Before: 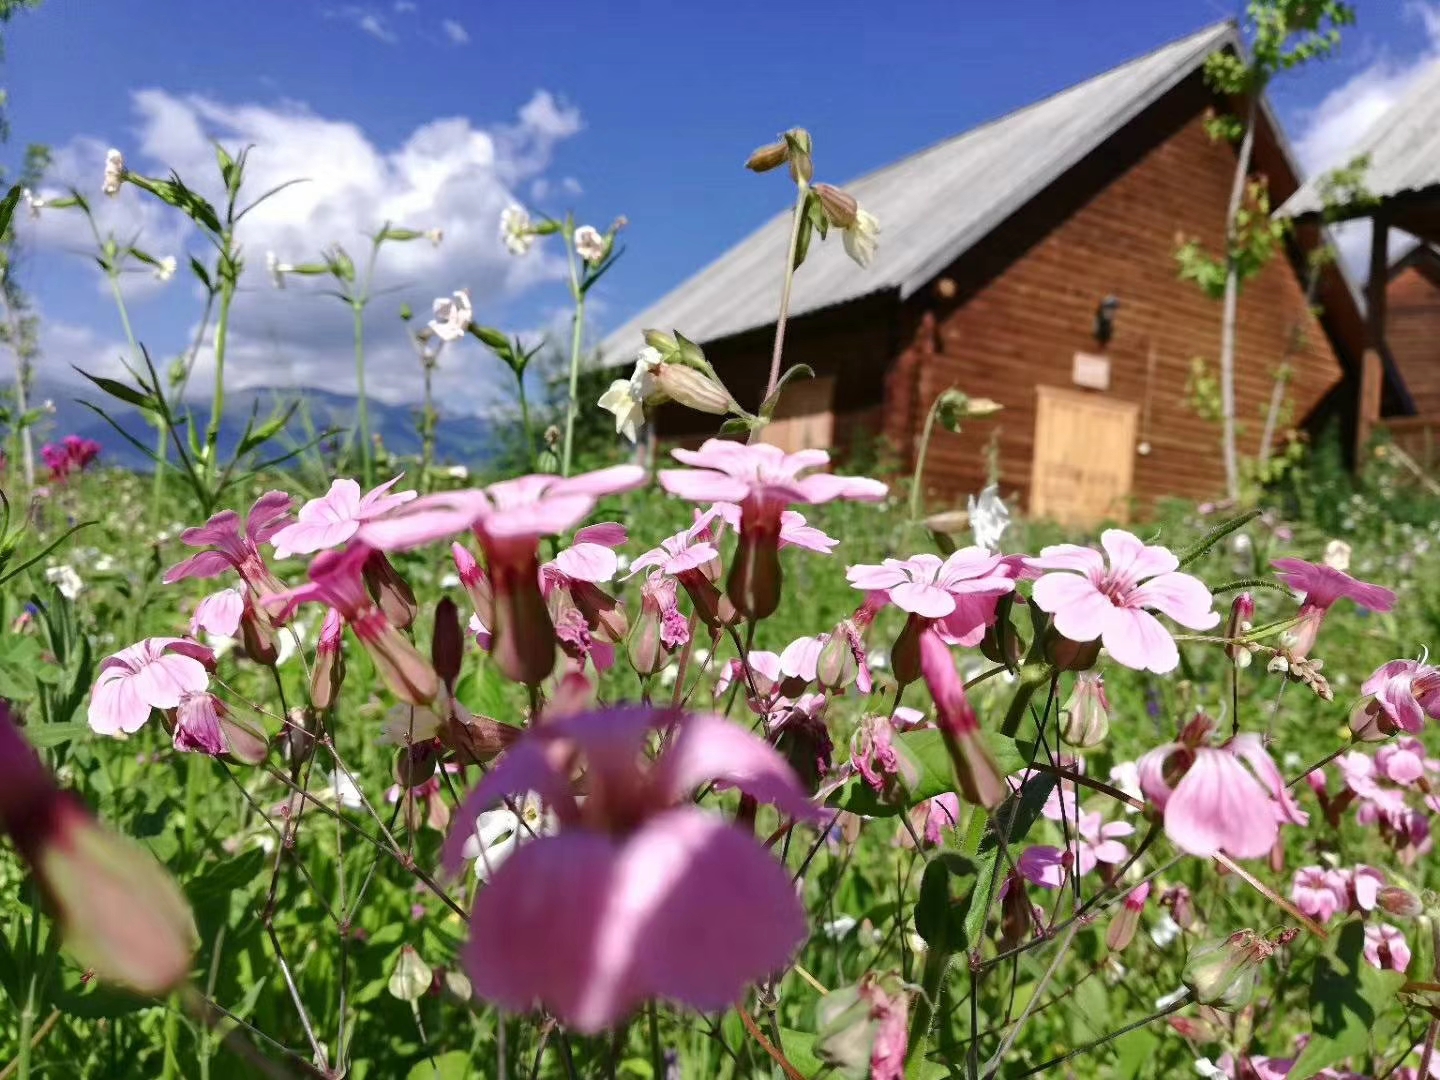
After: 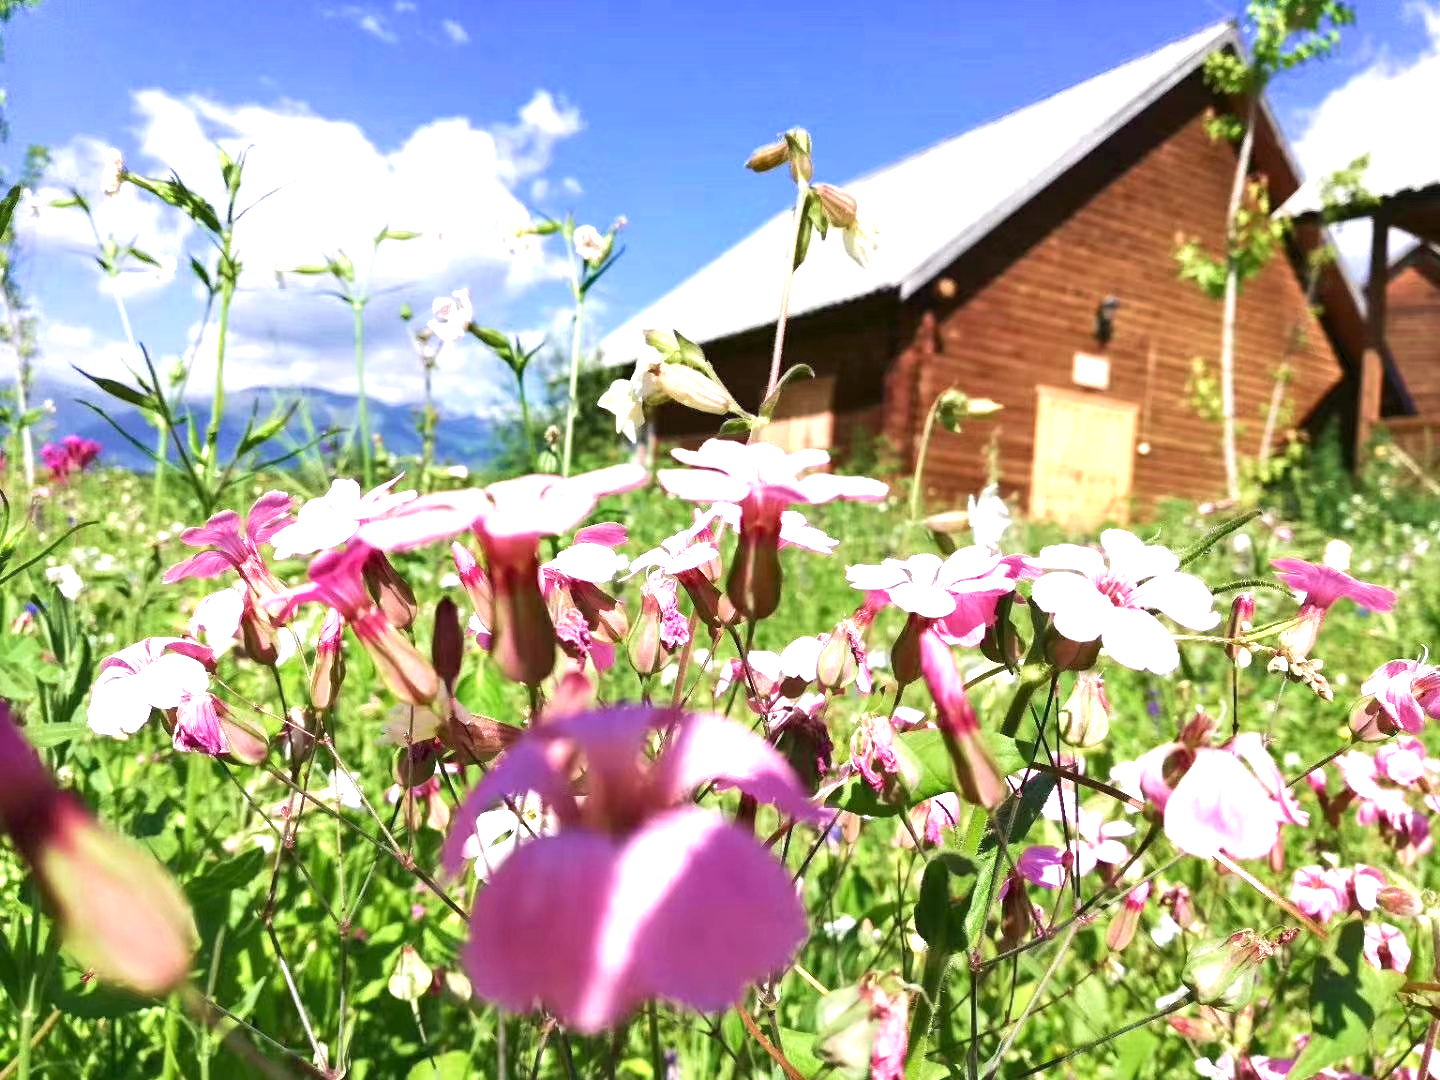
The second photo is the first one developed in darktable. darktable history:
velvia: on, module defaults
exposure: exposure 1.16 EV, compensate exposure bias true, compensate highlight preservation false
